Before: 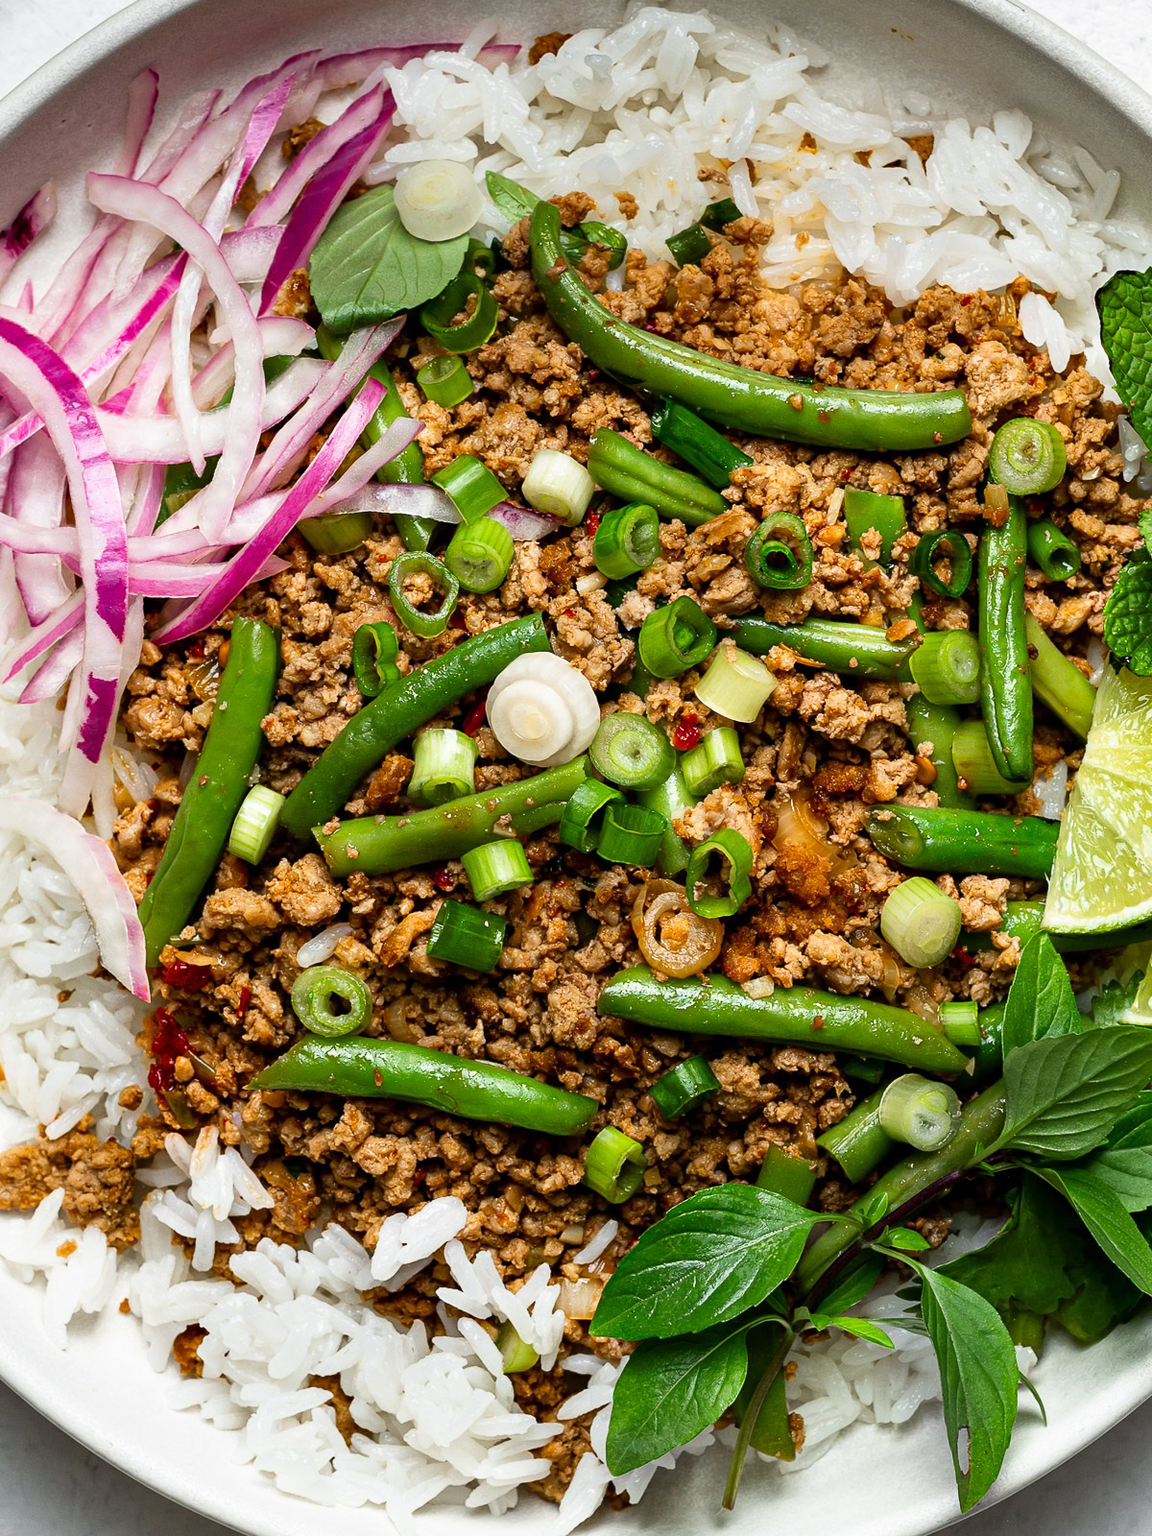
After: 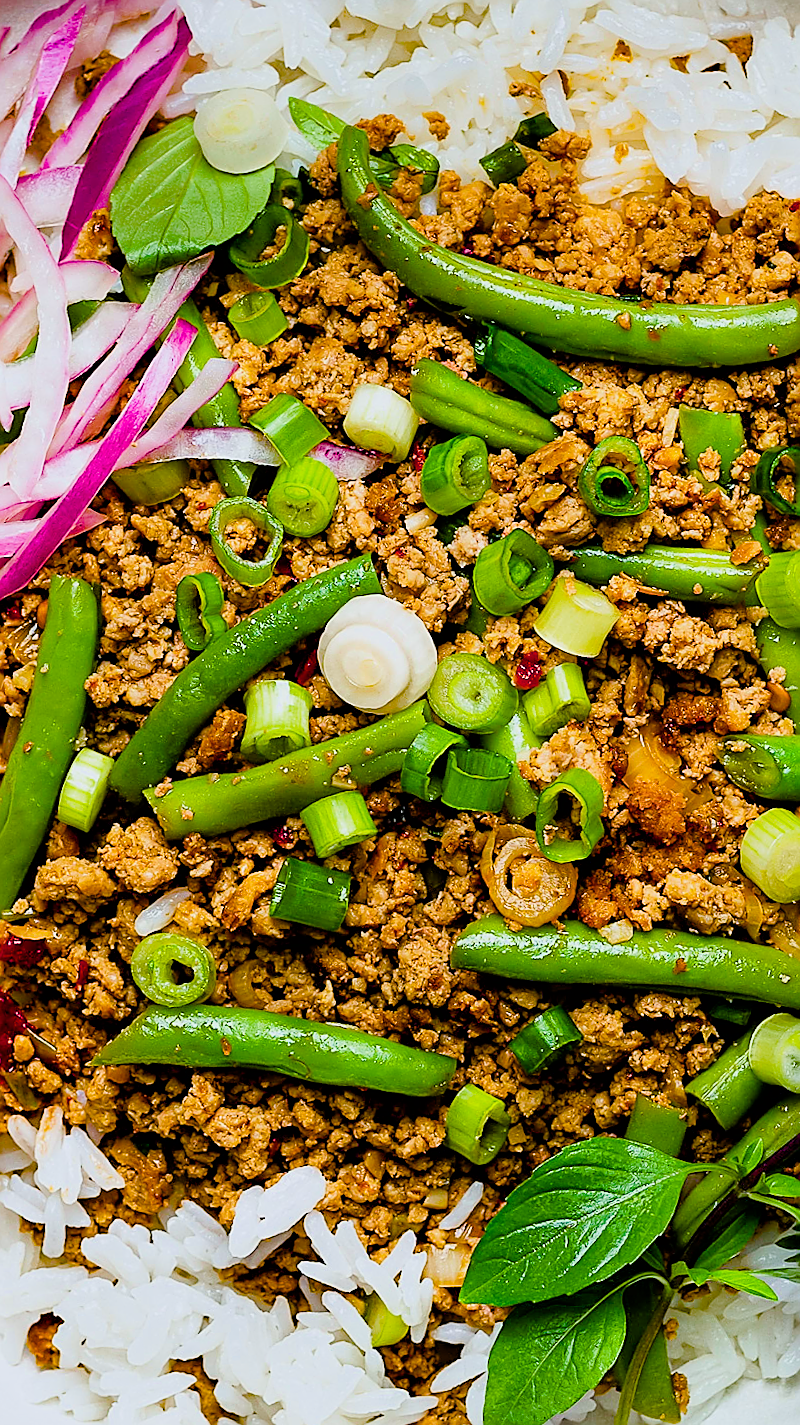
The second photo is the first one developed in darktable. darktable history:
filmic rgb: black relative exposure -6.59 EV, white relative exposure 4.71 EV, hardness 3.13, contrast 0.805
sharpen: radius 1.4, amount 1.25, threshold 0.7
exposure: black level correction 0, exposure 0.5 EV, compensate highlight preservation false
white balance: red 0.974, blue 1.044
crop and rotate: left 15.546%, right 17.787%
color balance rgb: linear chroma grading › shadows 10%, linear chroma grading › highlights 10%, linear chroma grading › global chroma 15%, linear chroma grading › mid-tones 15%, perceptual saturation grading › global saturation 40%, perceptual saturation grading › highlights -25%, perceptual saturation grading › mid-tones 35%, perceptual saturation grading › shadows 35%, perceptual brilliance grading › global brilliance 11.29%, global vibrance 11.29%
rotate and perspective: rotation -3°, crop left 0.031, crop right 0.968, crop top 0.07, crop bottom 0.93
